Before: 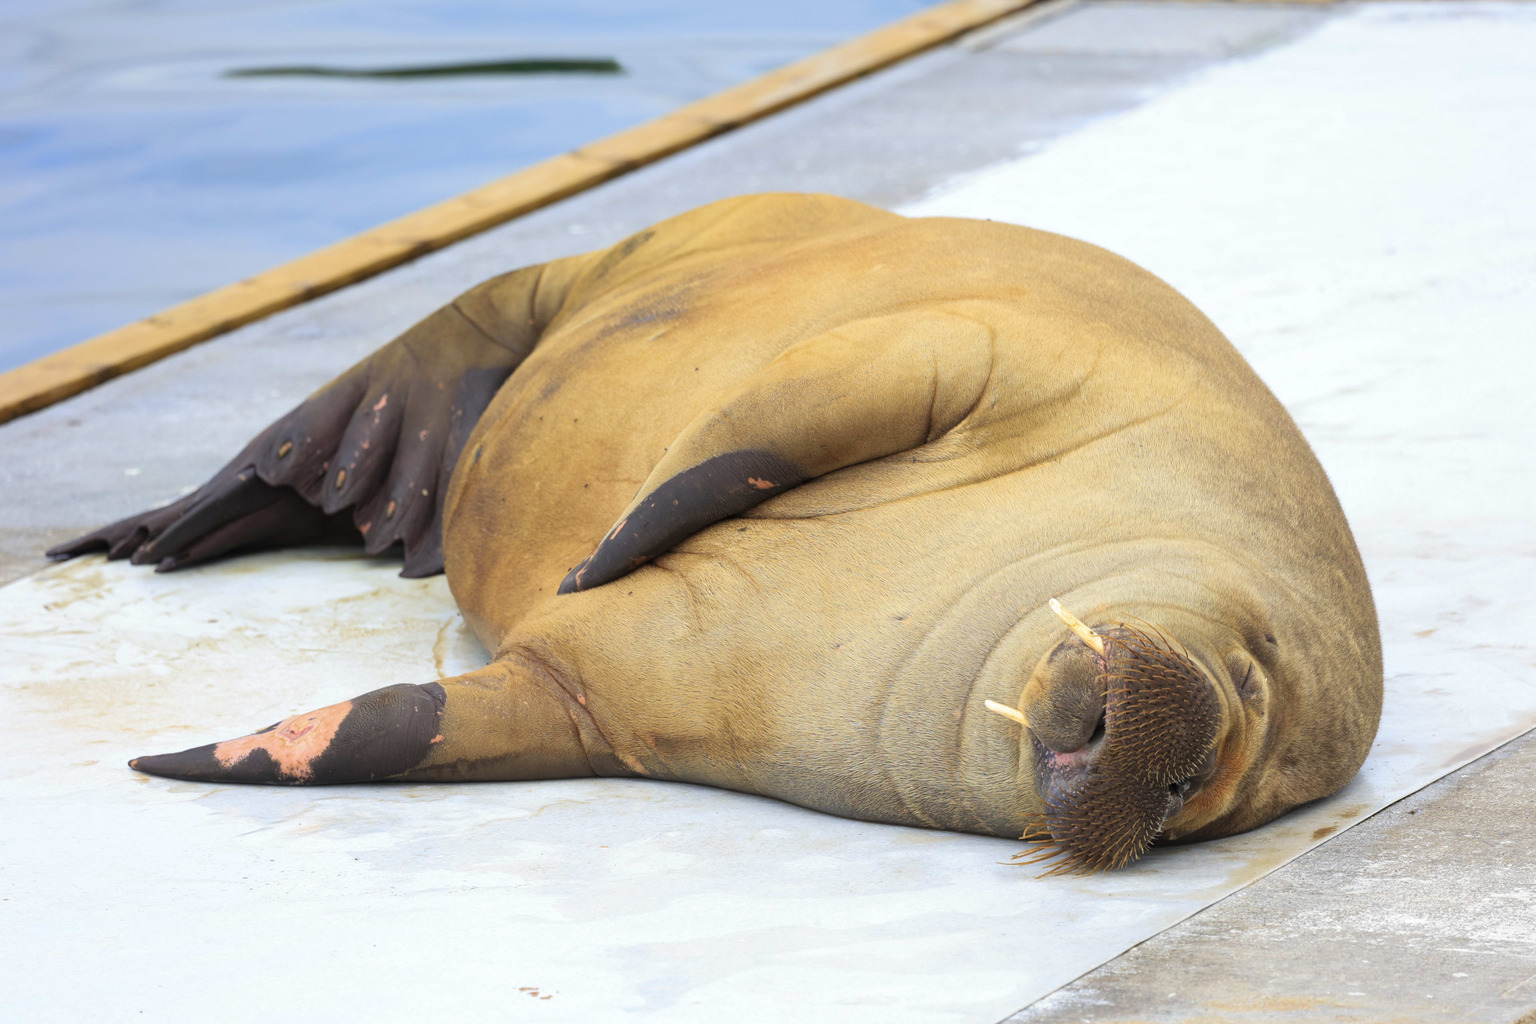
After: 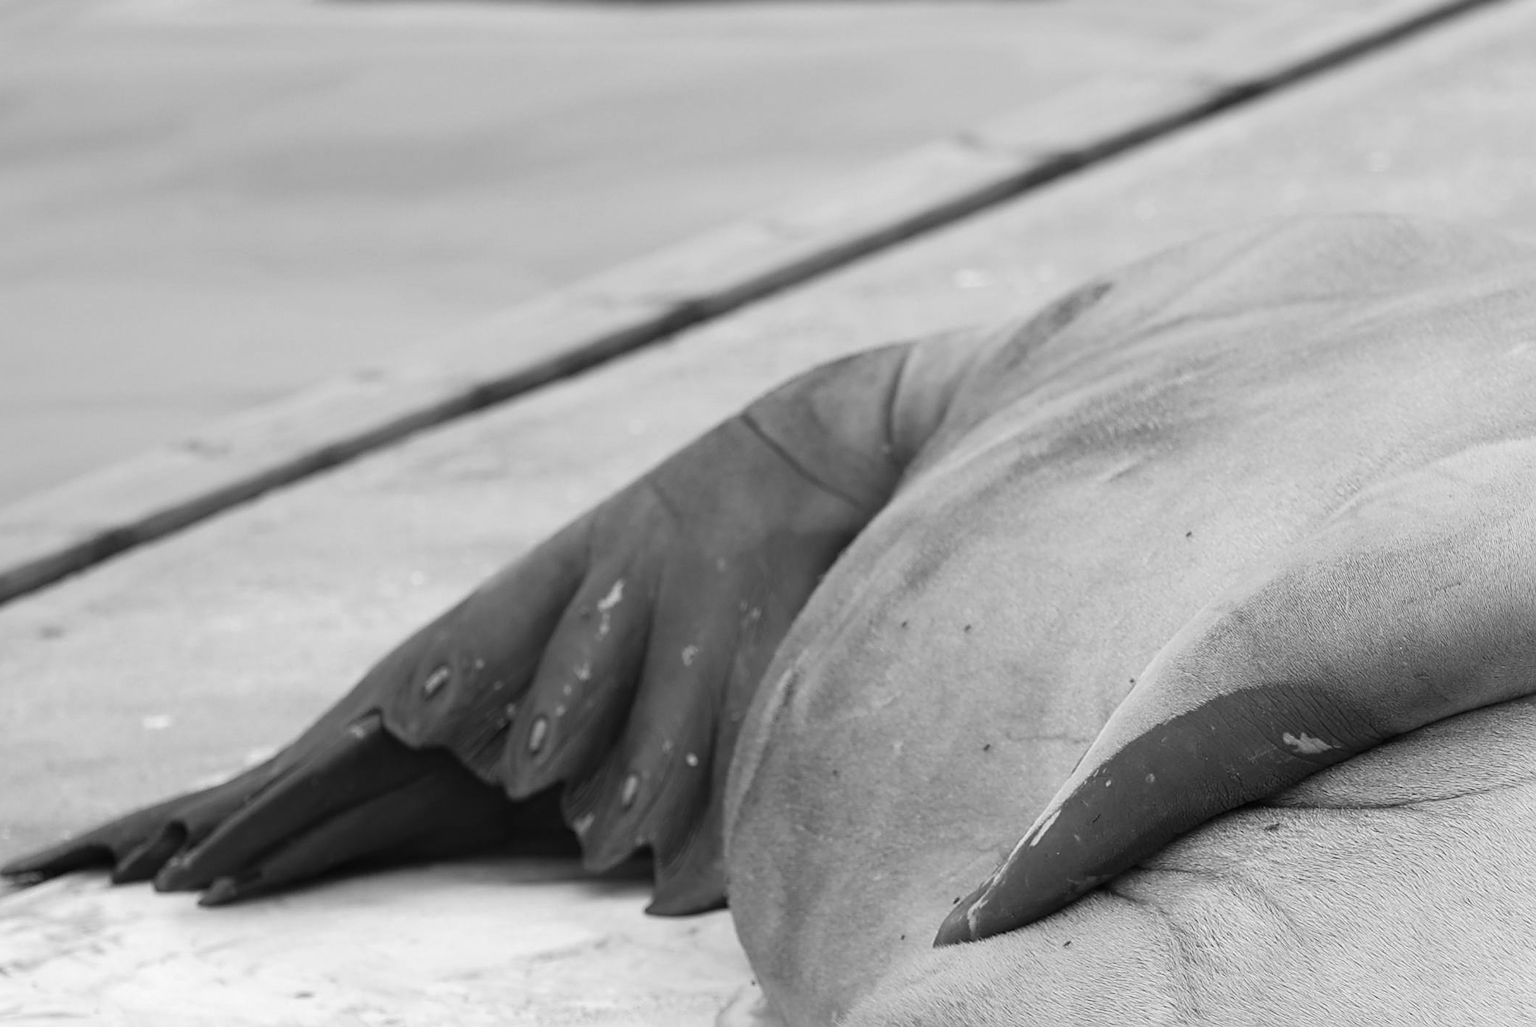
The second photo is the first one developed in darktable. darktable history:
sharpen: on, module defaults
monochrome: on, module defaults
crop and rotate: left 3.047%, top 7.509%, right 42.236%, bottom 37.598%
